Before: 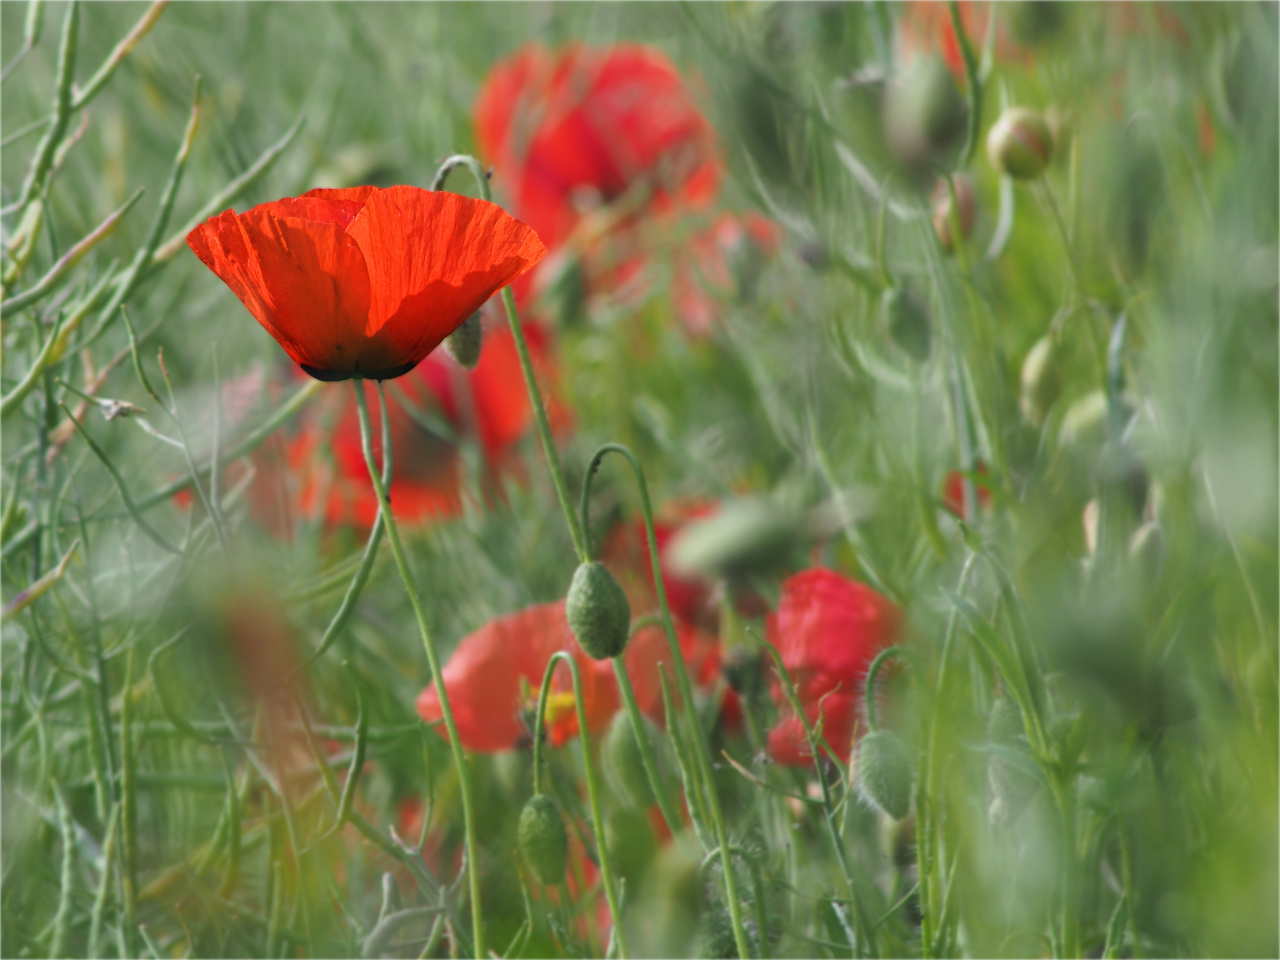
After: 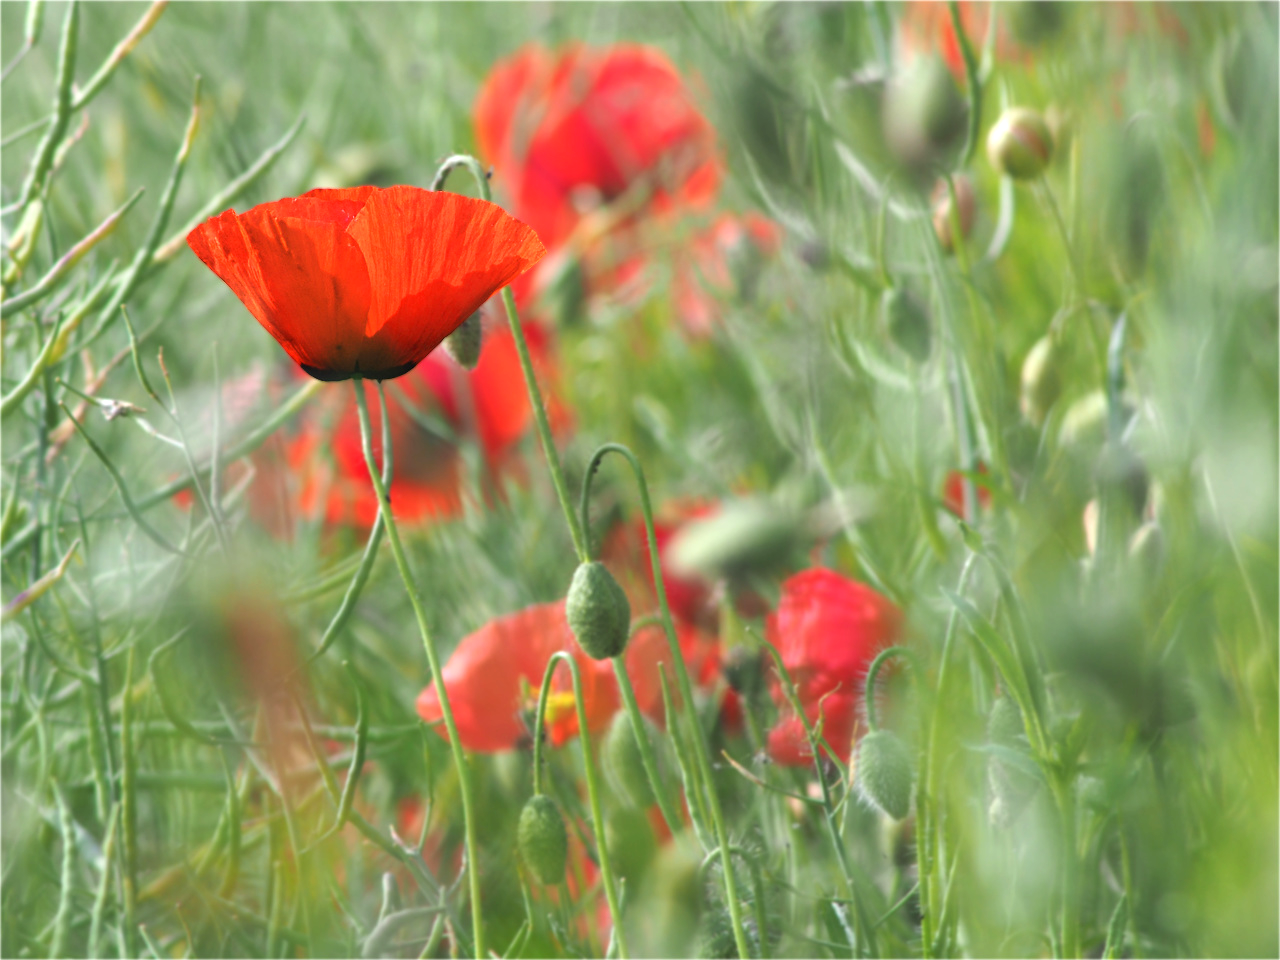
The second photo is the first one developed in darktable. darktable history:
exposure: exposure 0.647 EV, compensate highlight preservation false
